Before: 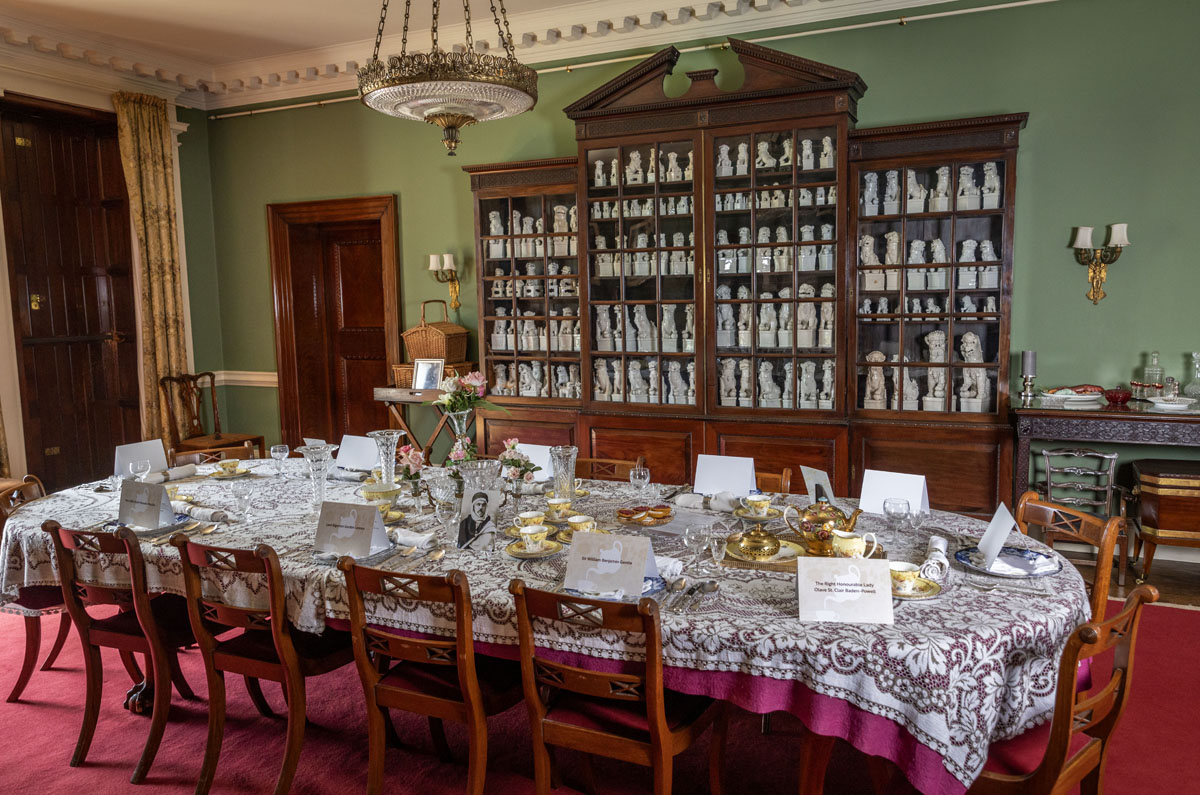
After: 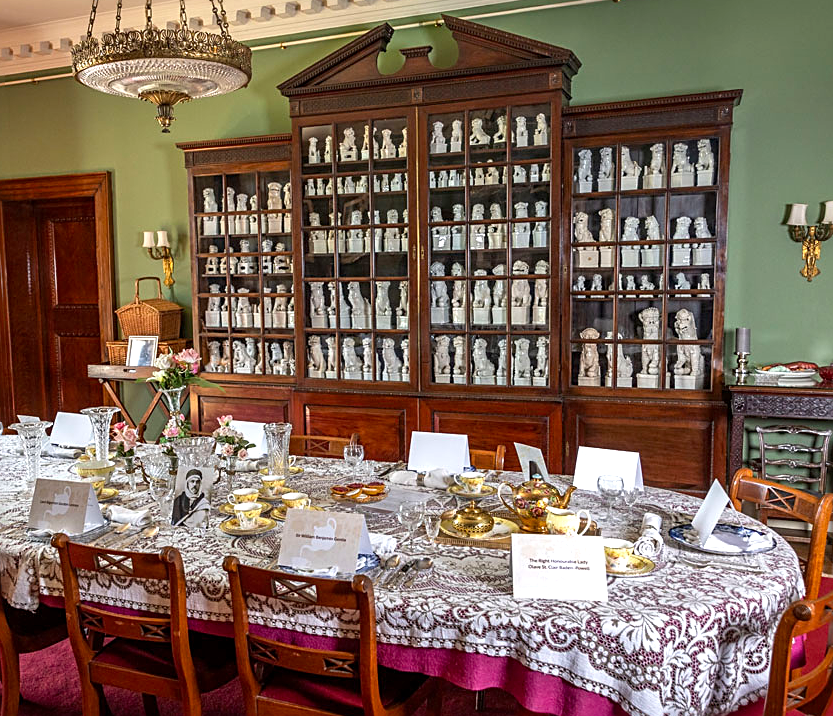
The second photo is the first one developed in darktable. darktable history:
crop and rotate: left 23.908%, top 2.911%, right 6.657%, bottom 6.906%
exposure: black level correction 0.001, exposure 0.499 EV, compensate highlight preservation false
sharpen: on, module defaults
